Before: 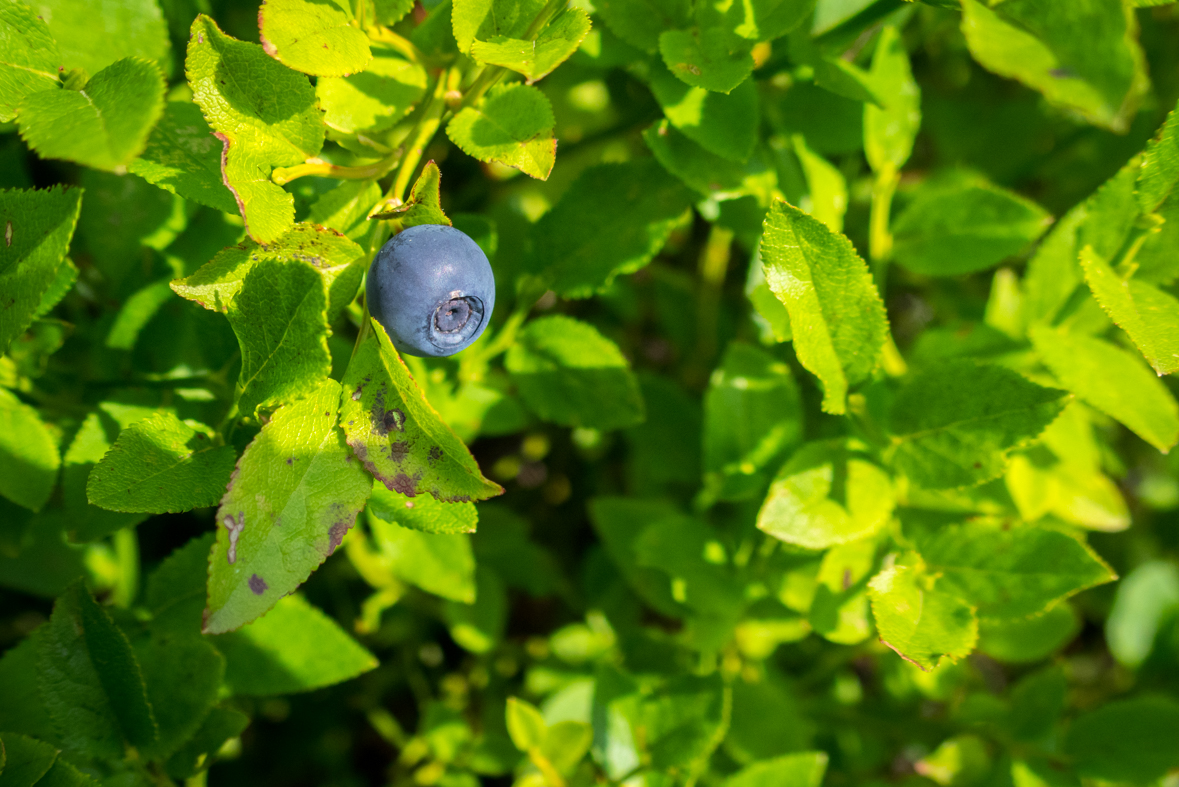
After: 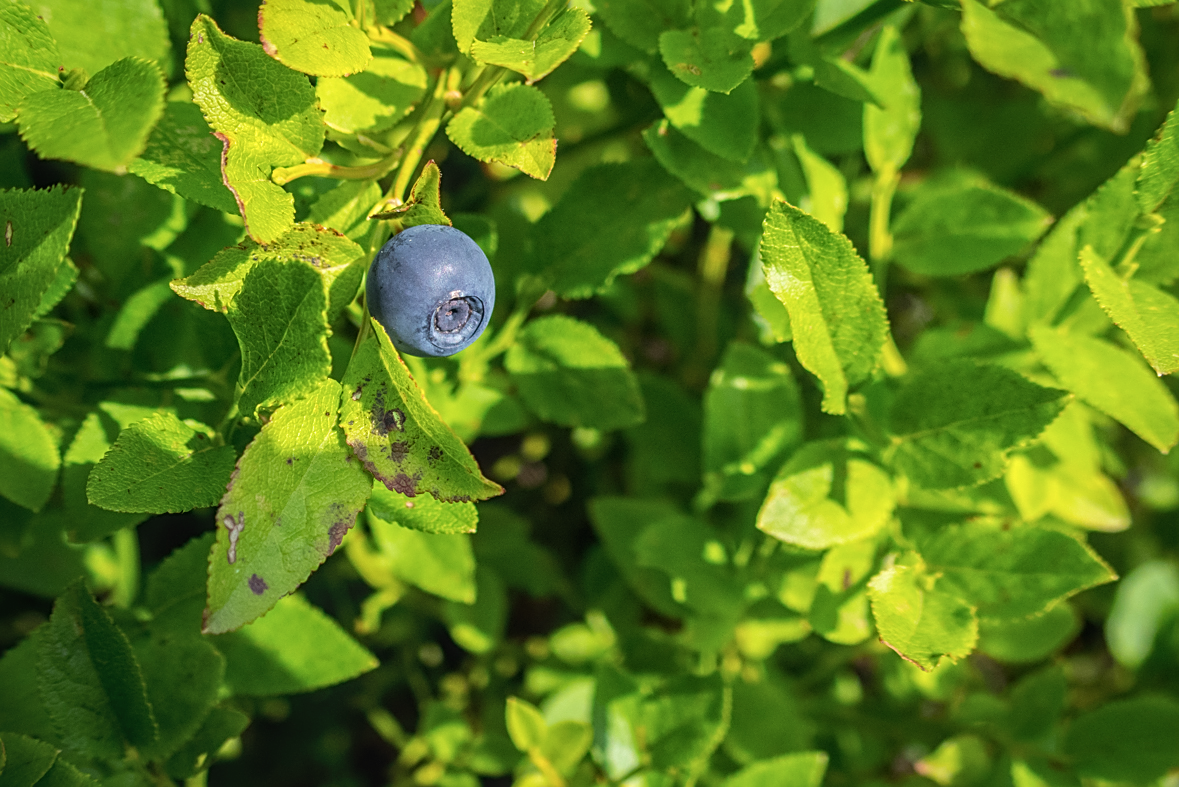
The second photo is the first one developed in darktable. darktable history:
contrast brightness saturation: contrast -0.096, saturation -0.084
sharpen: on, module defaults
local contrast: on, module defaults
